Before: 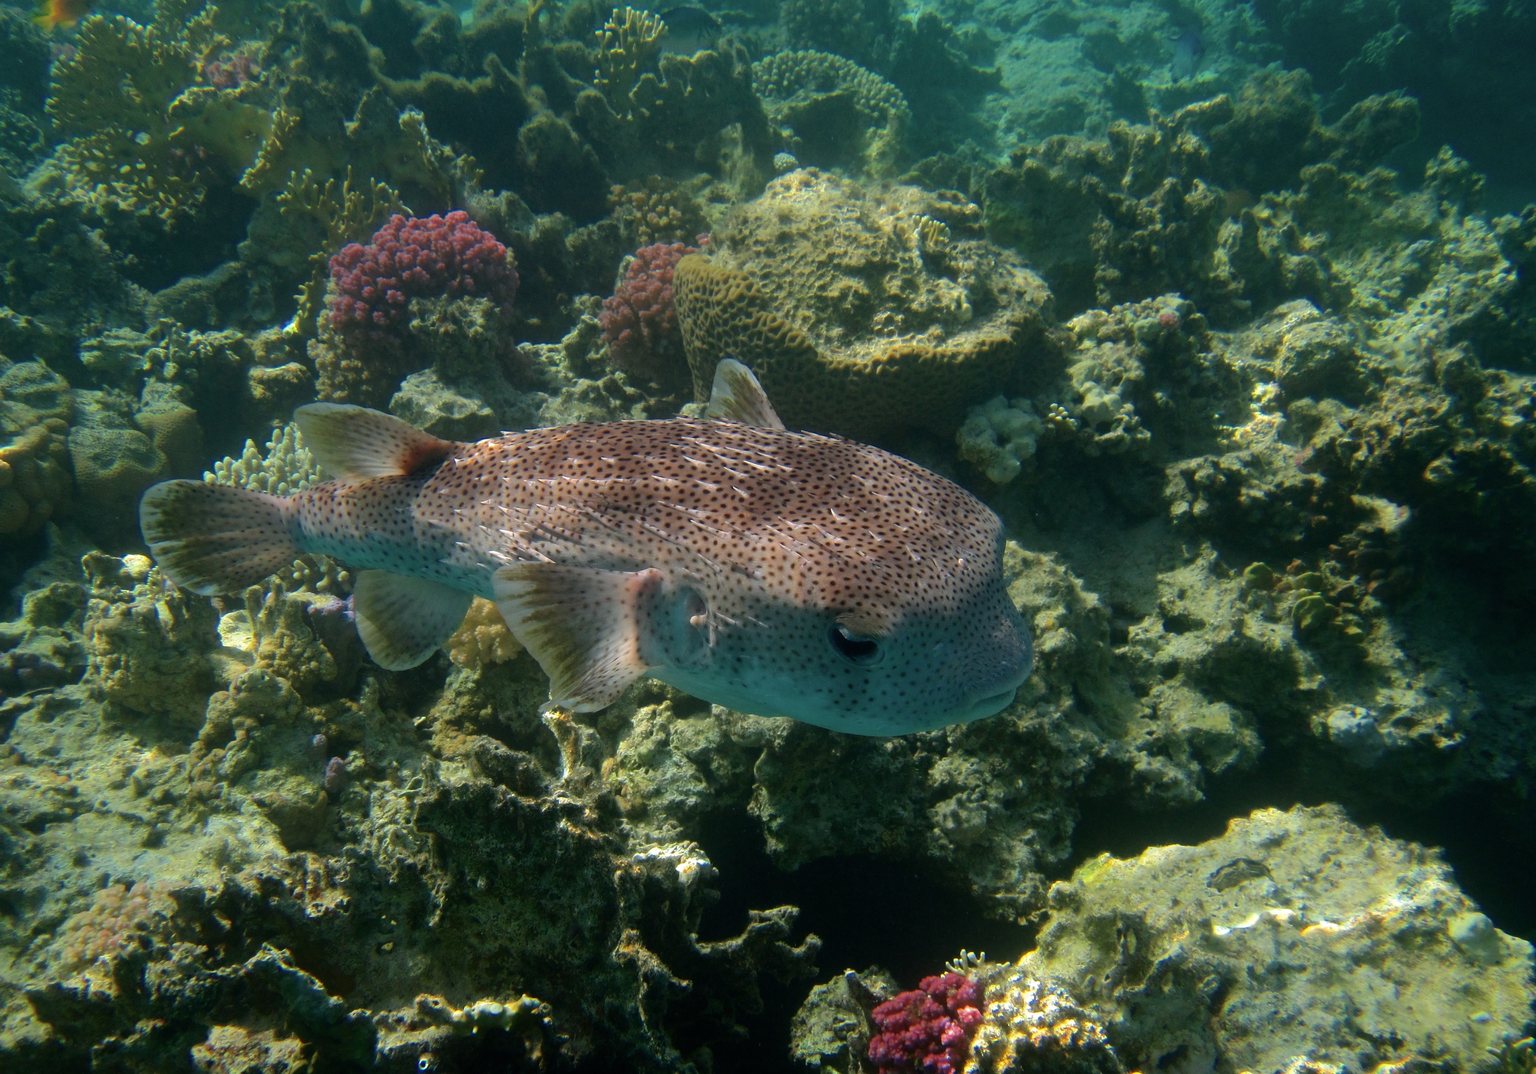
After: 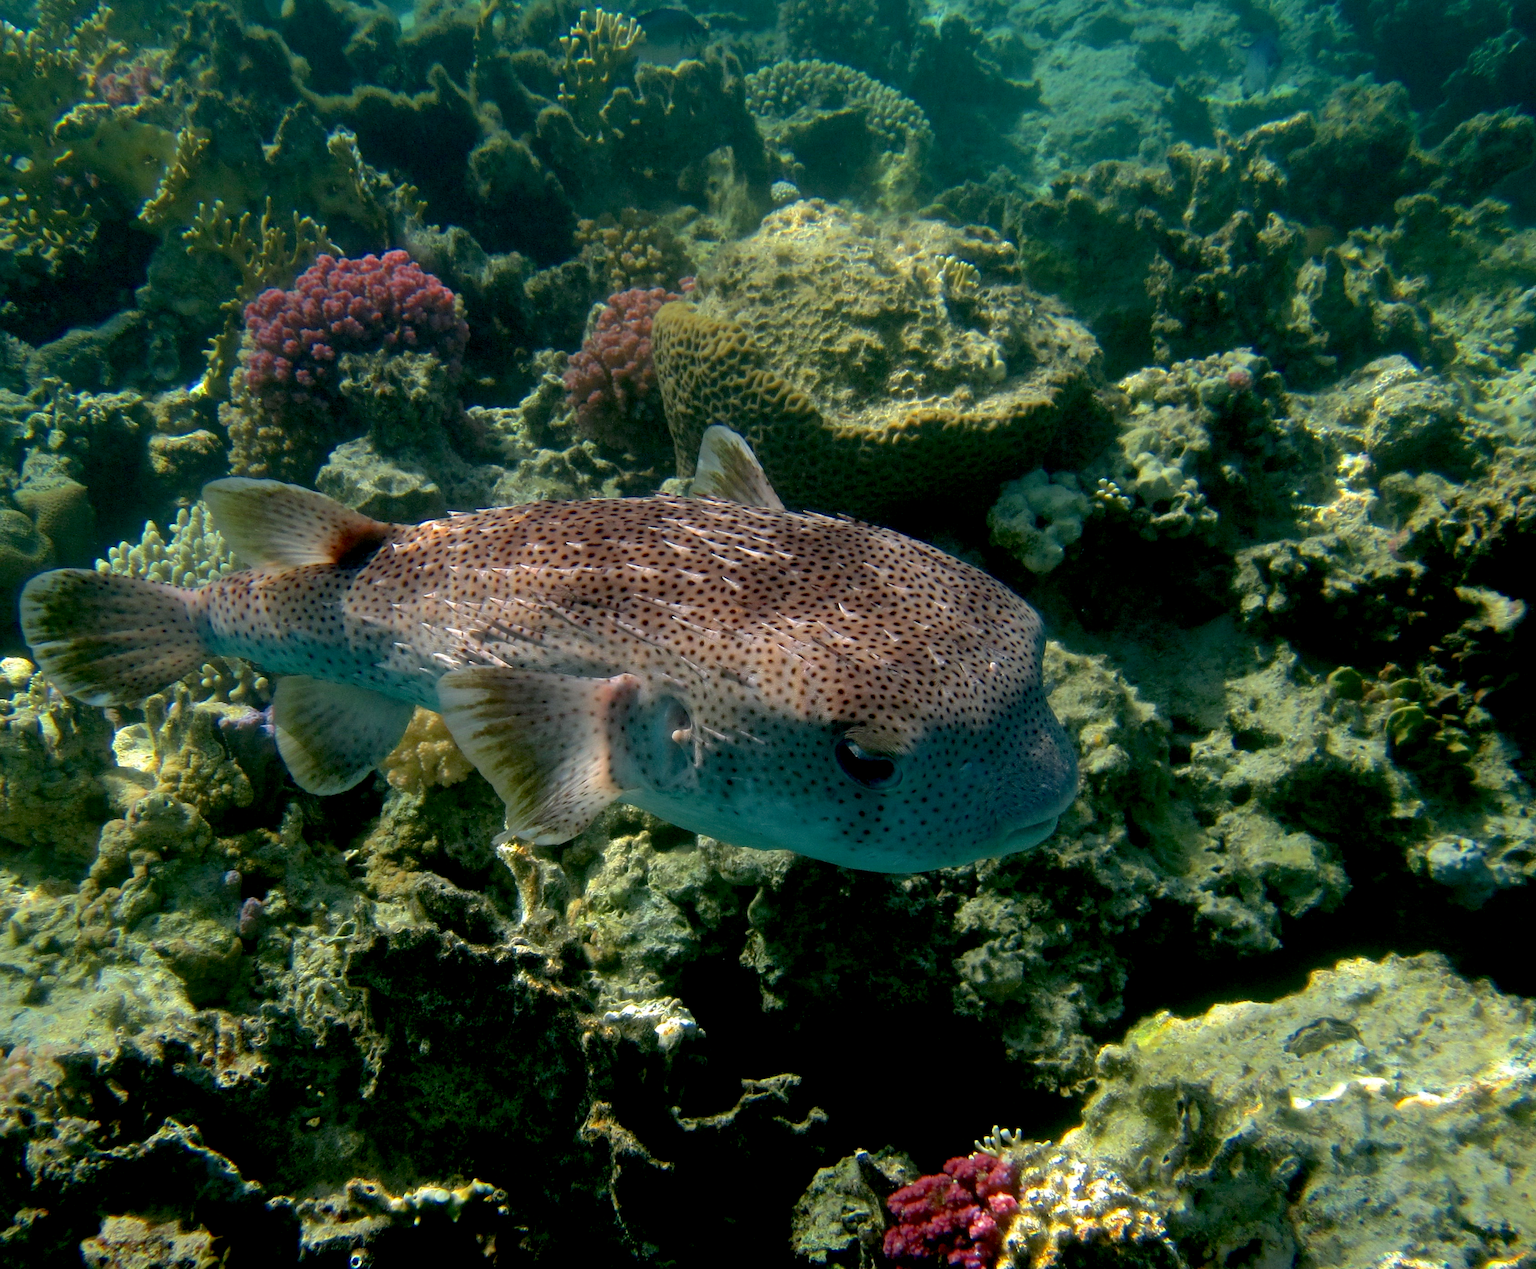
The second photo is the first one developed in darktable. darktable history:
crop: left 8.026%, right 7.374%
base curve: curves: ch0 [(0.017, 0) (0.425, 0.441) (0.844, 0.933) (1, 1)], preserve colors none
